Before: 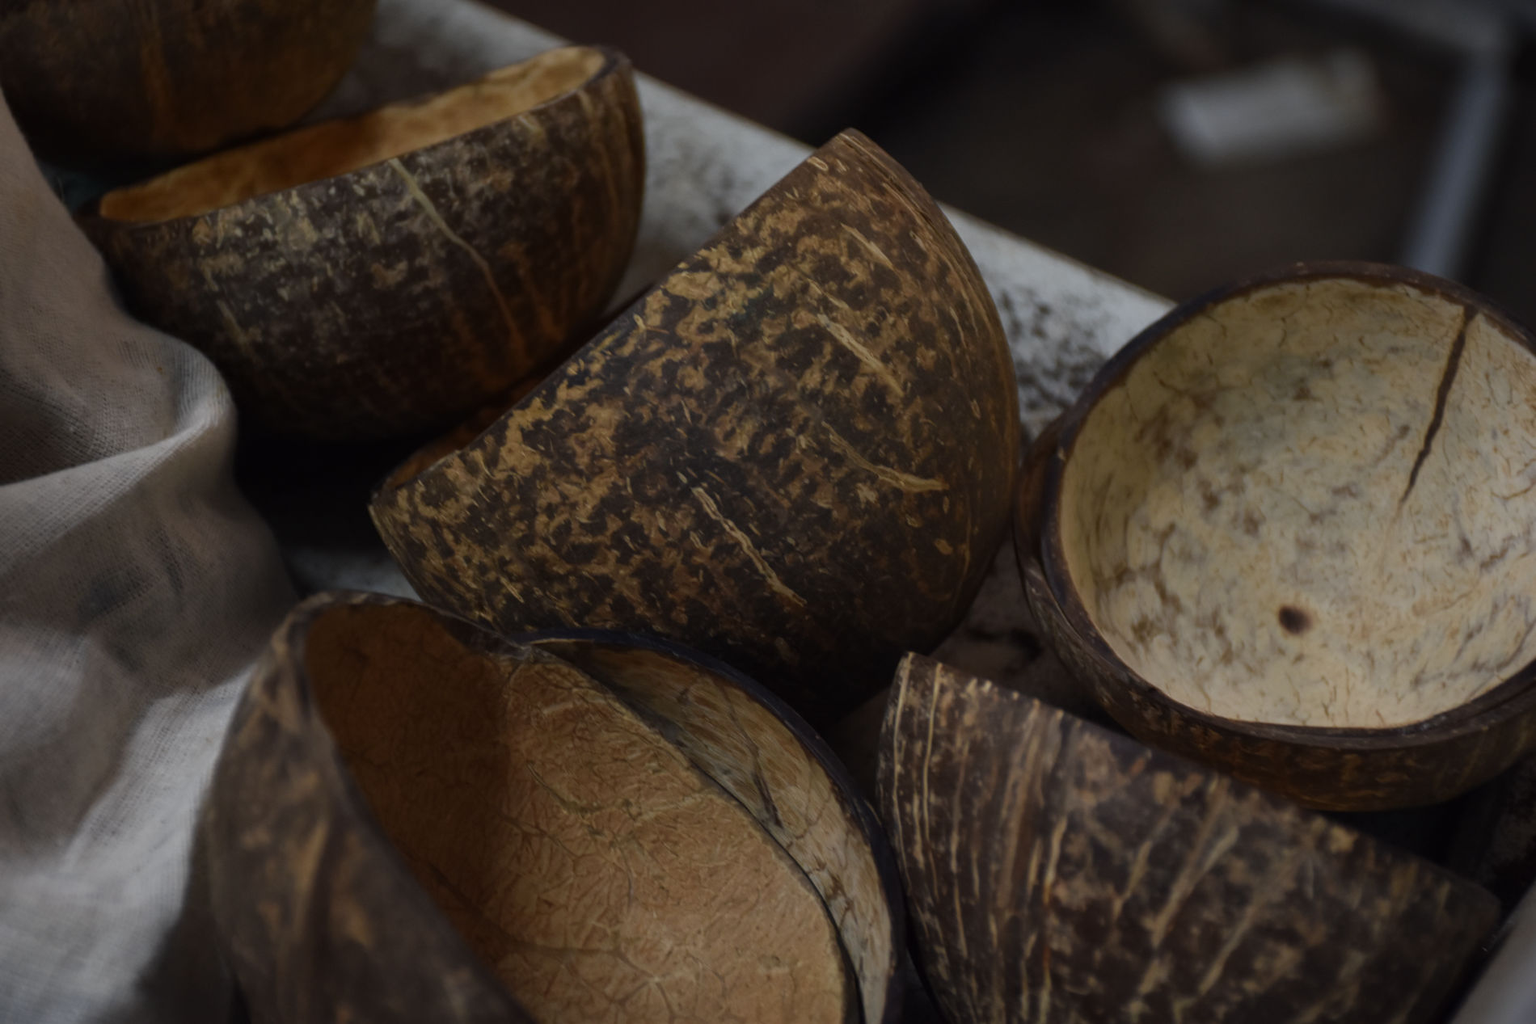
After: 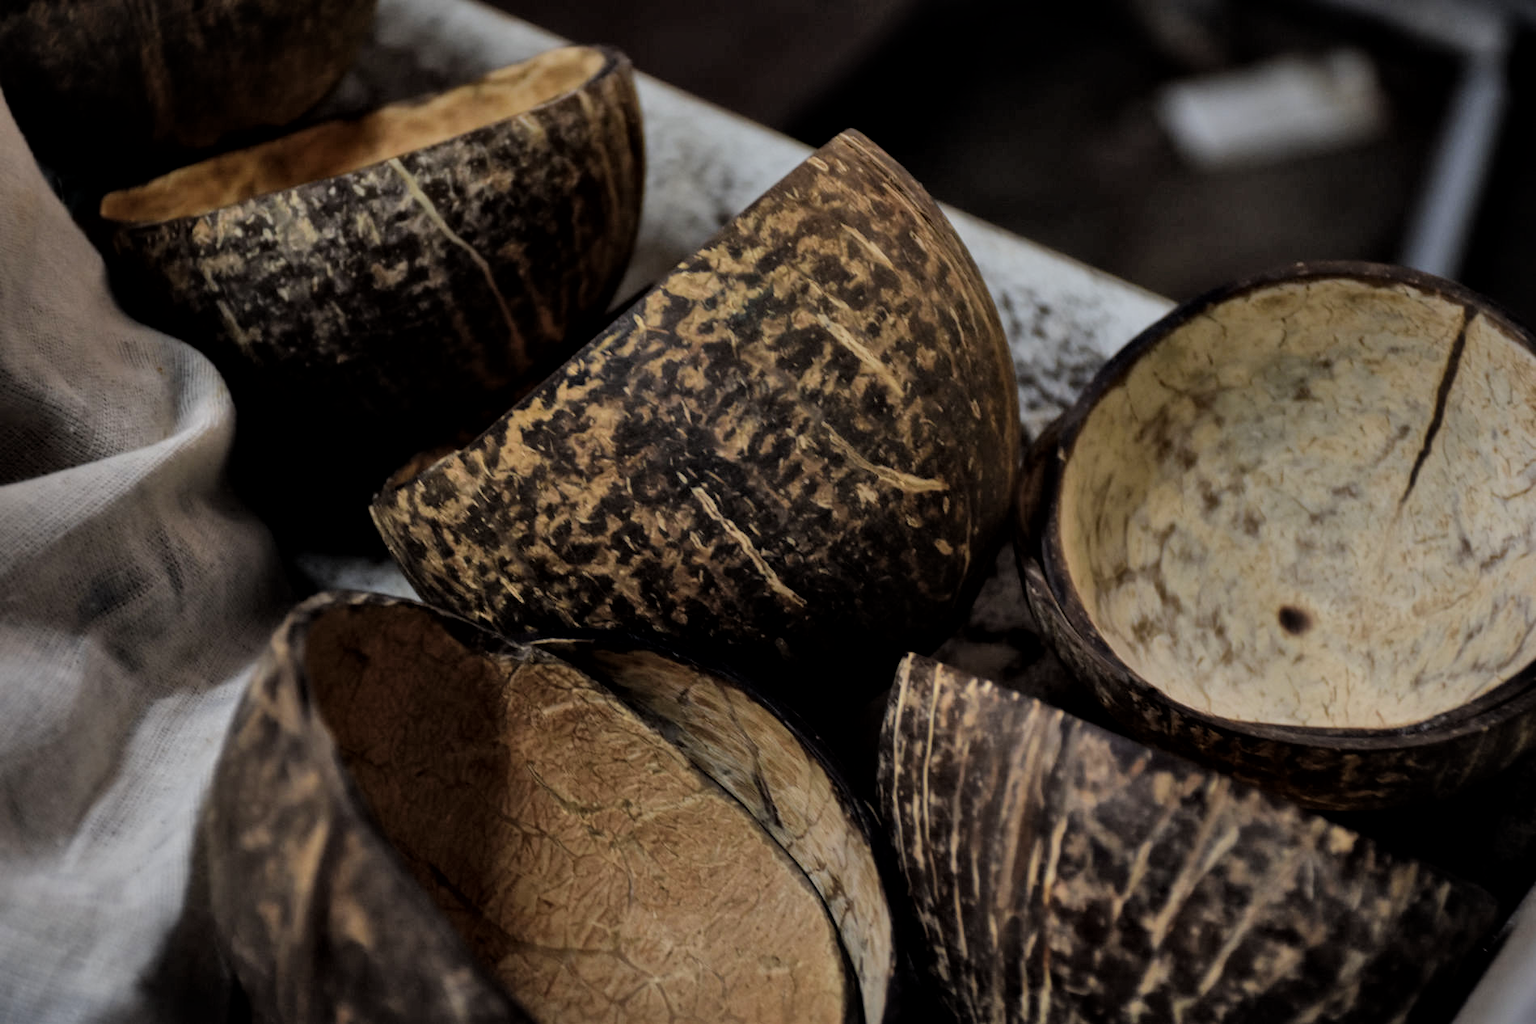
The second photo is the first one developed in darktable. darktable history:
local contrast: mode bilateral grid, contrast 20, coarseness 50, detail 120%, midtone range 0.2
tone equalizer: -8 EV 1 EV, -7 EV 1 EV, -6 EV 1 EV, -5 EV 1 EV, -4 EV 1 EV, -3 EV 0.75 EV, -2 EV 0.5 EV, -1 EV 0.25 EV
filmic rgb: black relative exposure -5 EV, white relative exposure 3.2 EV, hardness 3.42, contrast 1.2, highlights saturation mix -30%
shadows and highlights: shadows 30.86, highlights 0, soften with gaussian
